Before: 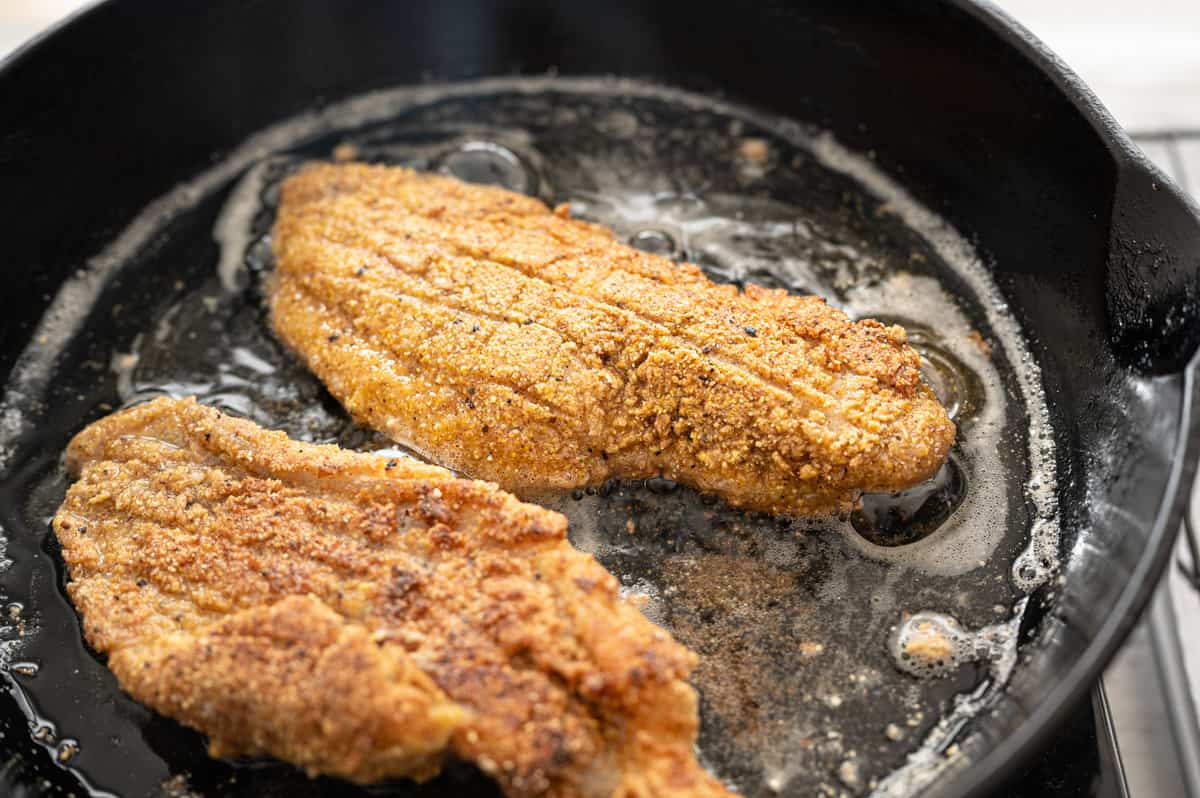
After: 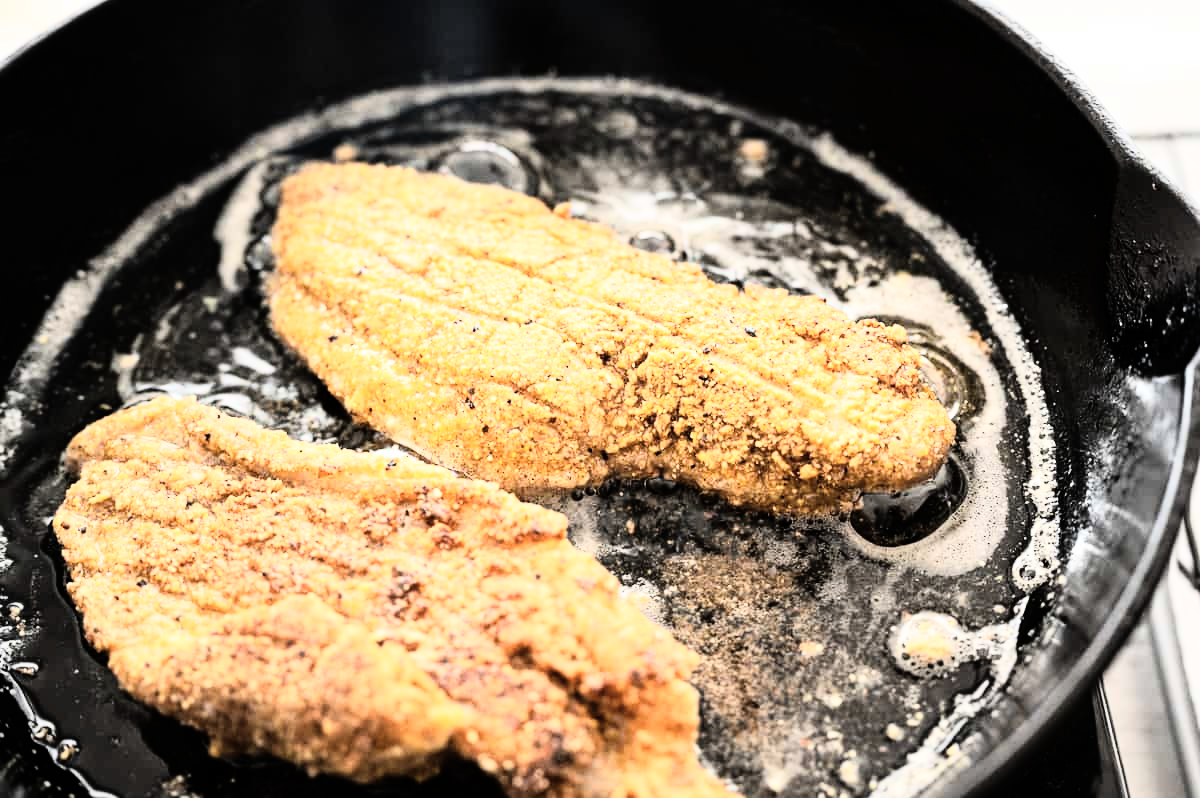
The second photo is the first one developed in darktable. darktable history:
tone equalizer: on, module defaults
rgb curve: curves: ch0 [(0, 0) (0.21, 0.15) (0.24, 0.21) (0.5, 0.75) (0.75, 0.96) (0.89, 0.99) (1, 1)]; ch1 [(0, 0.02) (0.21, 0.13) (0.25, 0.2) (0.5, 0.67) (0.75, 0.9) (0.89, 0.97) (1, 1)]; ch2 [(0, 0.02) (0.21, 0.13) (0.25, 0.2) (0.5, 0.67) (0.75, 0.9) (0.89, 0.97) (1, 1)], compensate middle gray true
color correction: saturation 0.8
